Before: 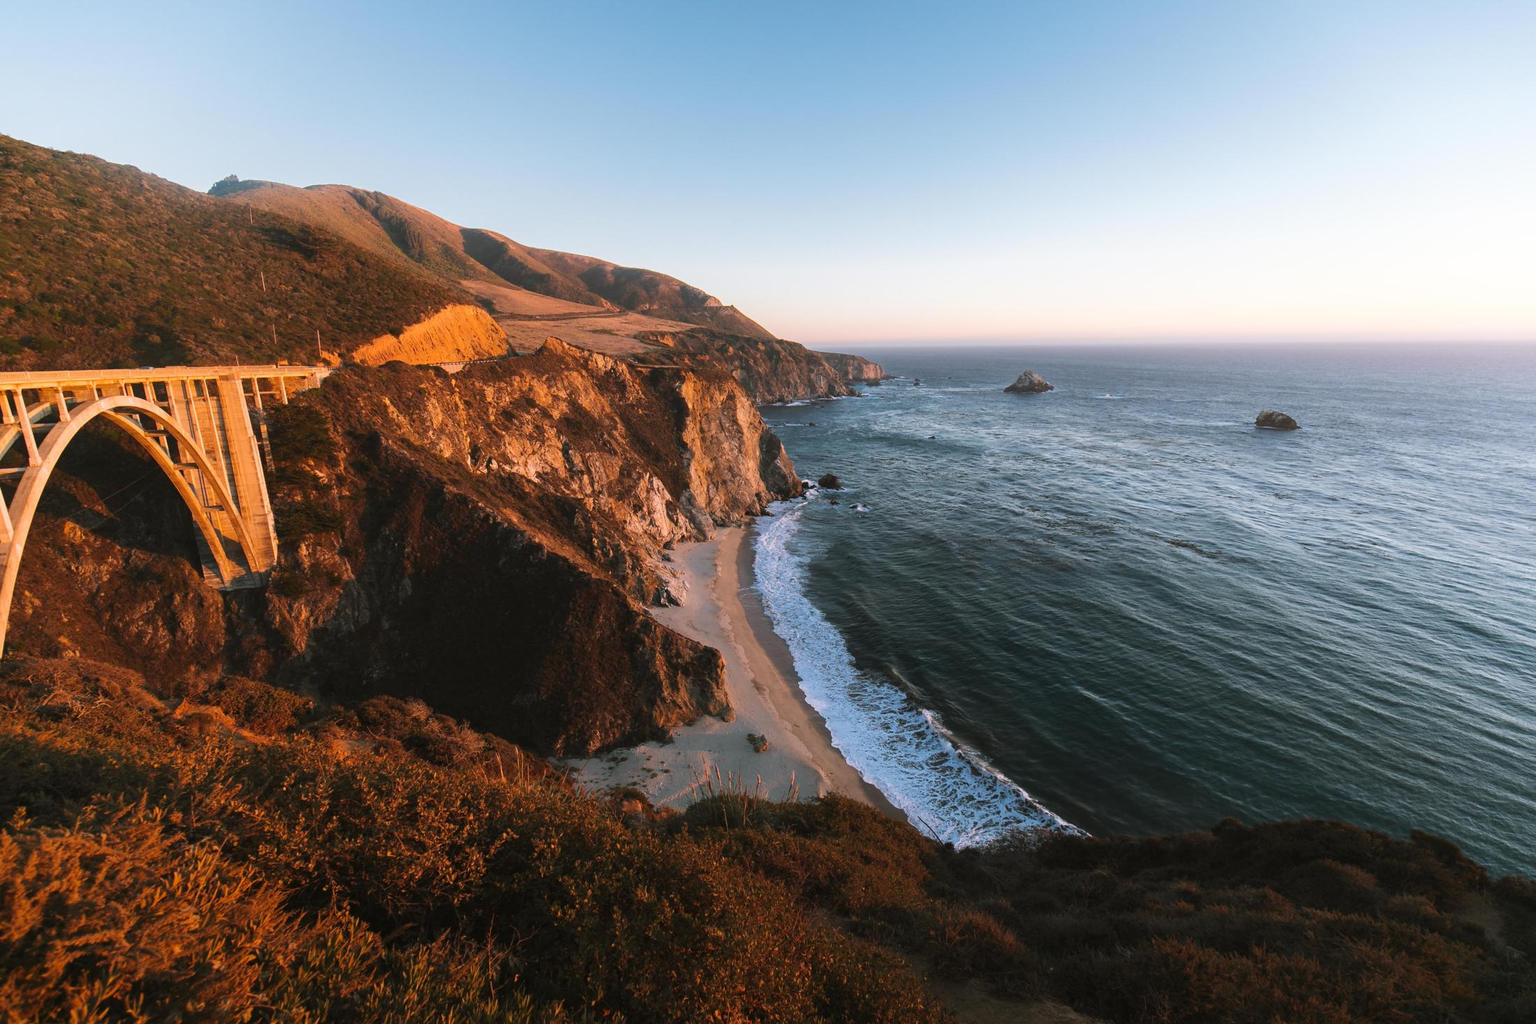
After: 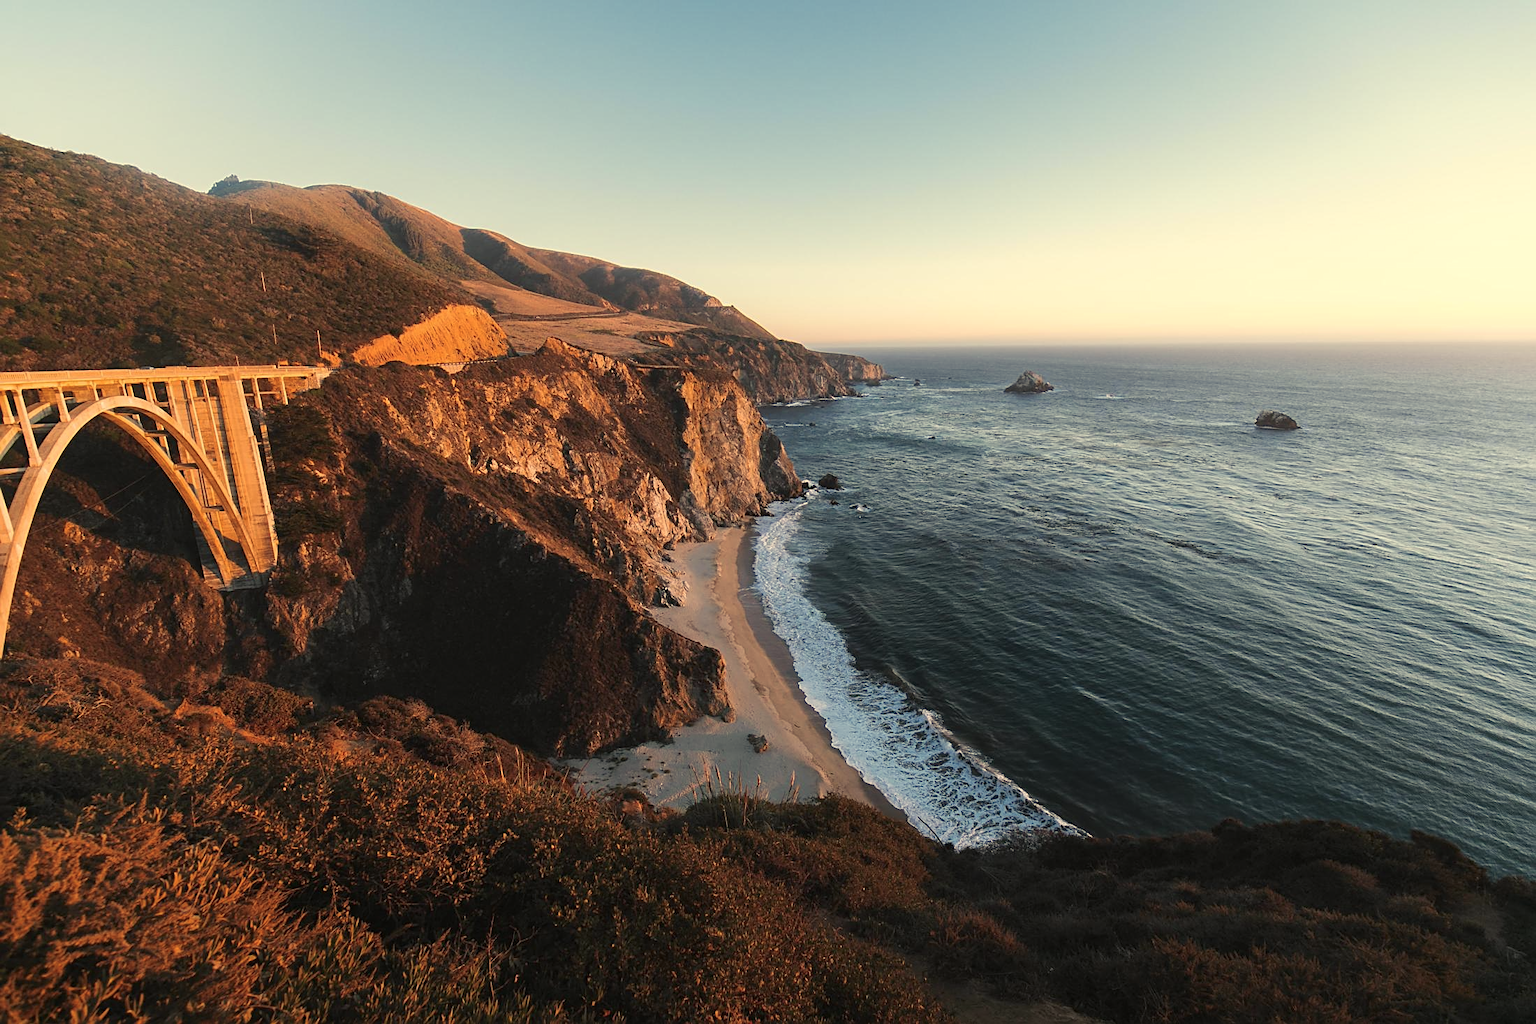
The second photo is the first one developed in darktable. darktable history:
color balance rgb: shadows lift › chroma 2%, shadows lift › hue 263°, highlights gain › chroma 8%, highlights gain › hue 84°, linear chroma grading › global chroma -15%, saturation formula JzAzBz (2021)
sharpen: on, module defaults
